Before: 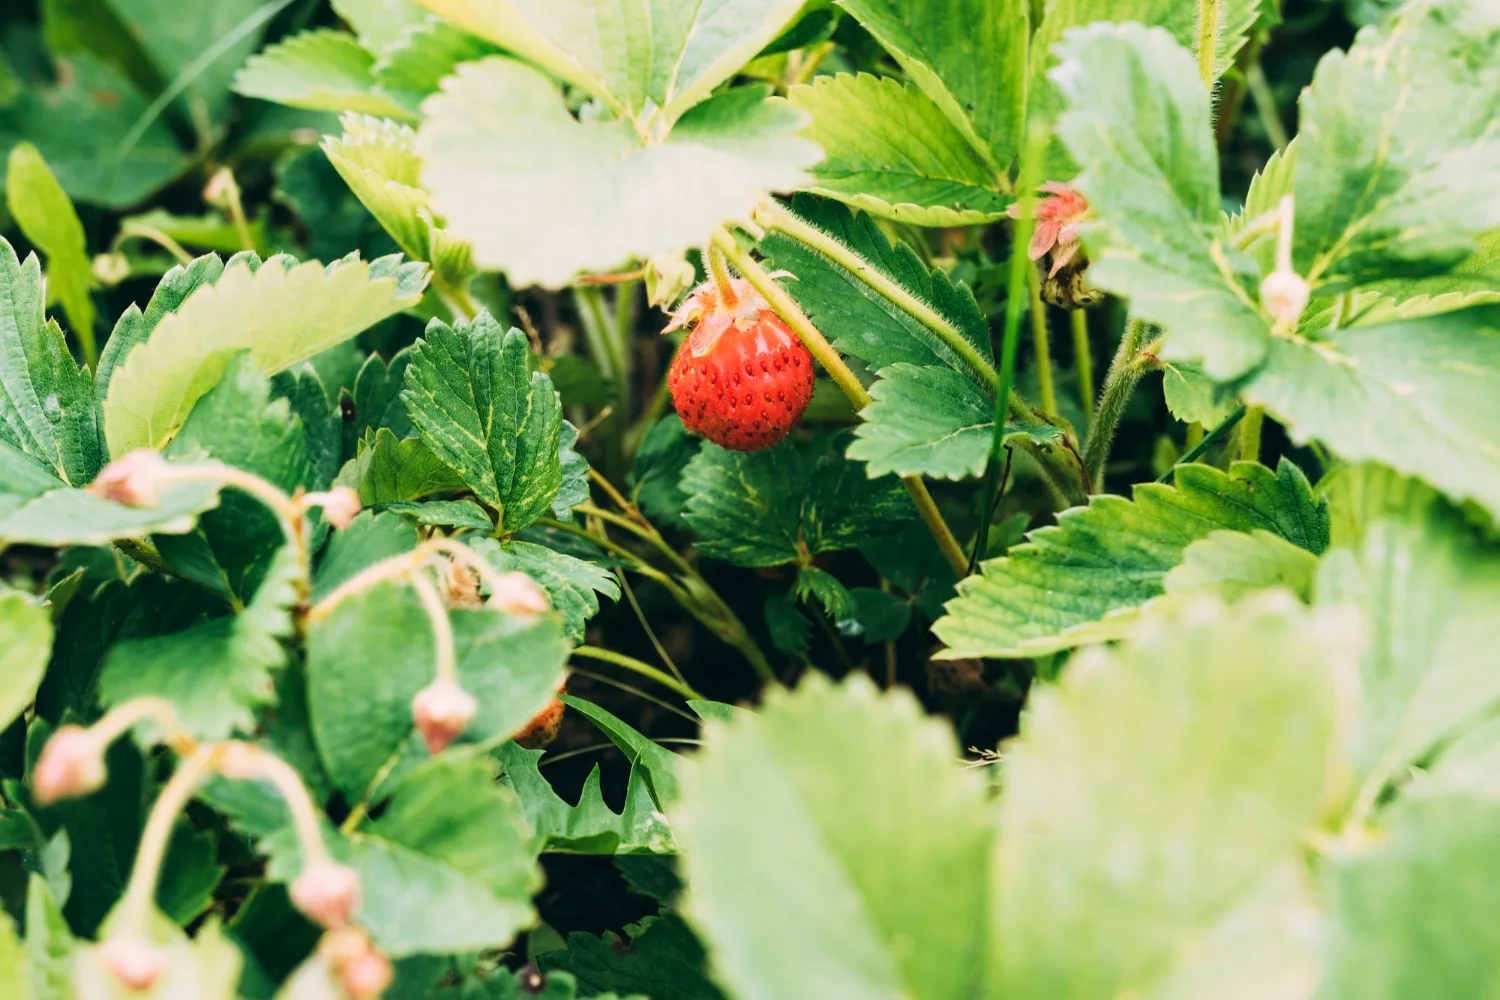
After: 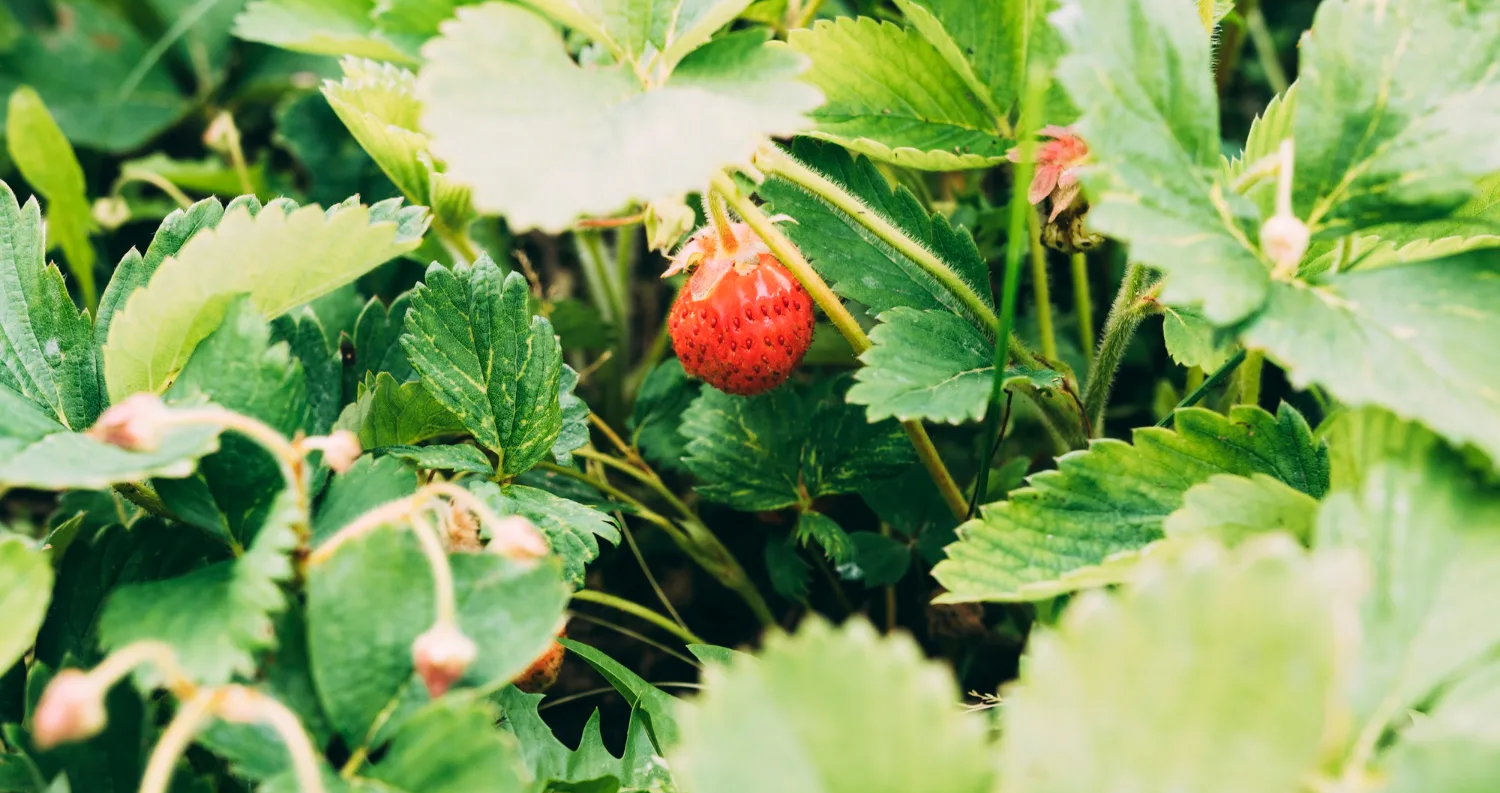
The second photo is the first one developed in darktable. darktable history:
crop and rotate: top 5.667%, bottom 14.937%
tone equalizer: on, module defaults
